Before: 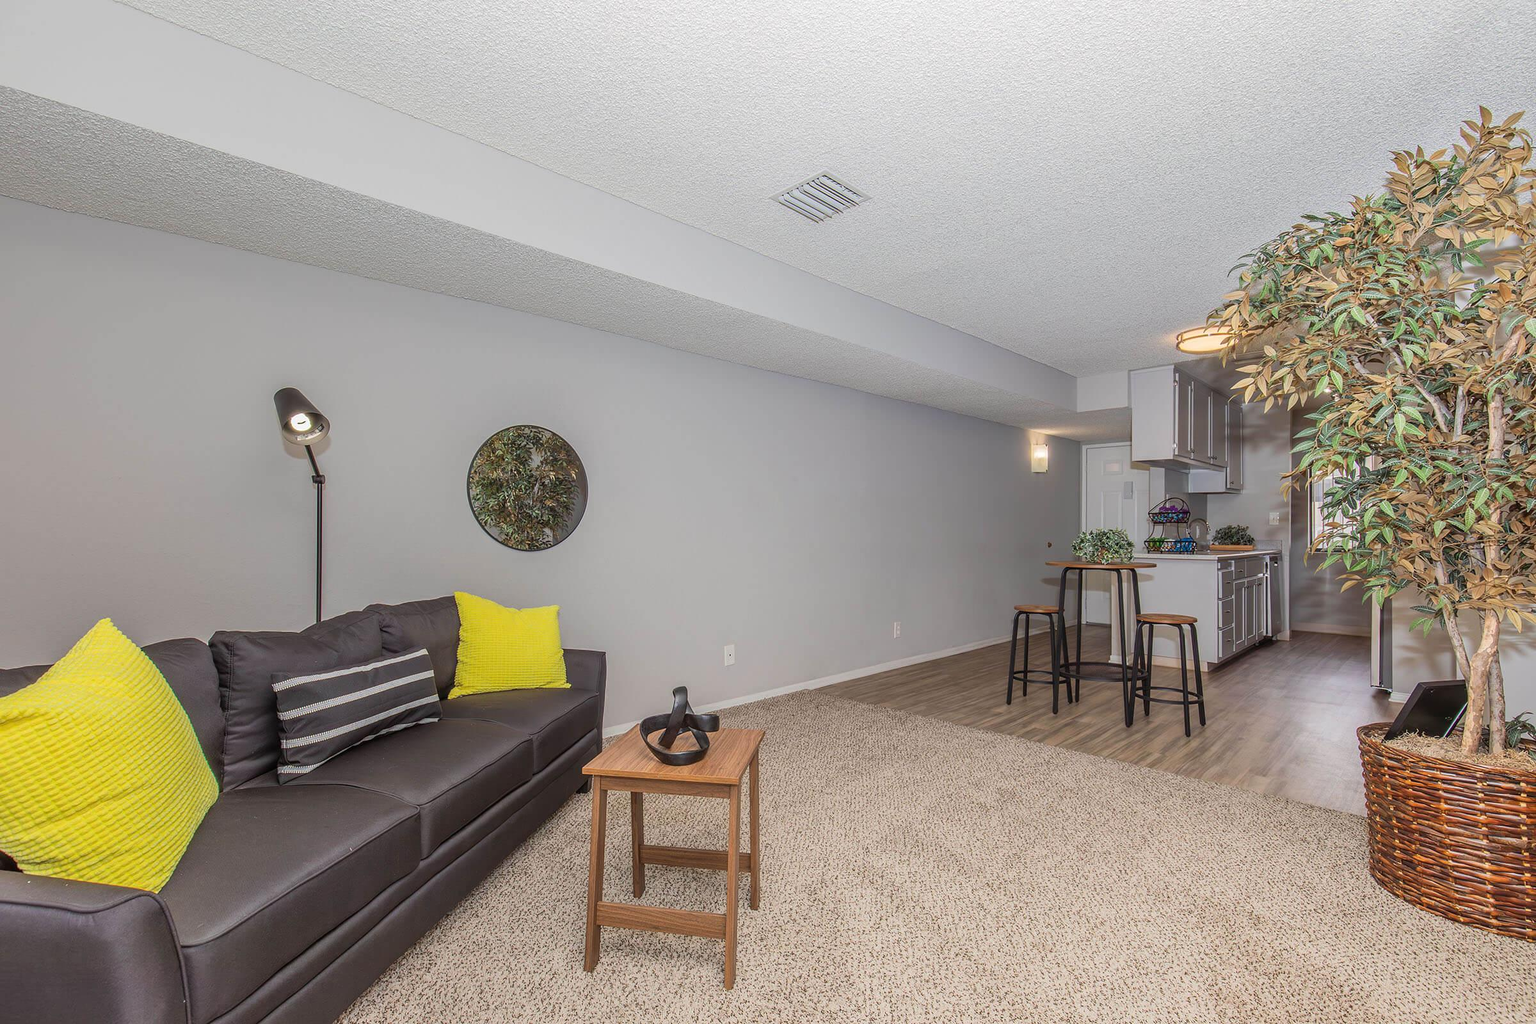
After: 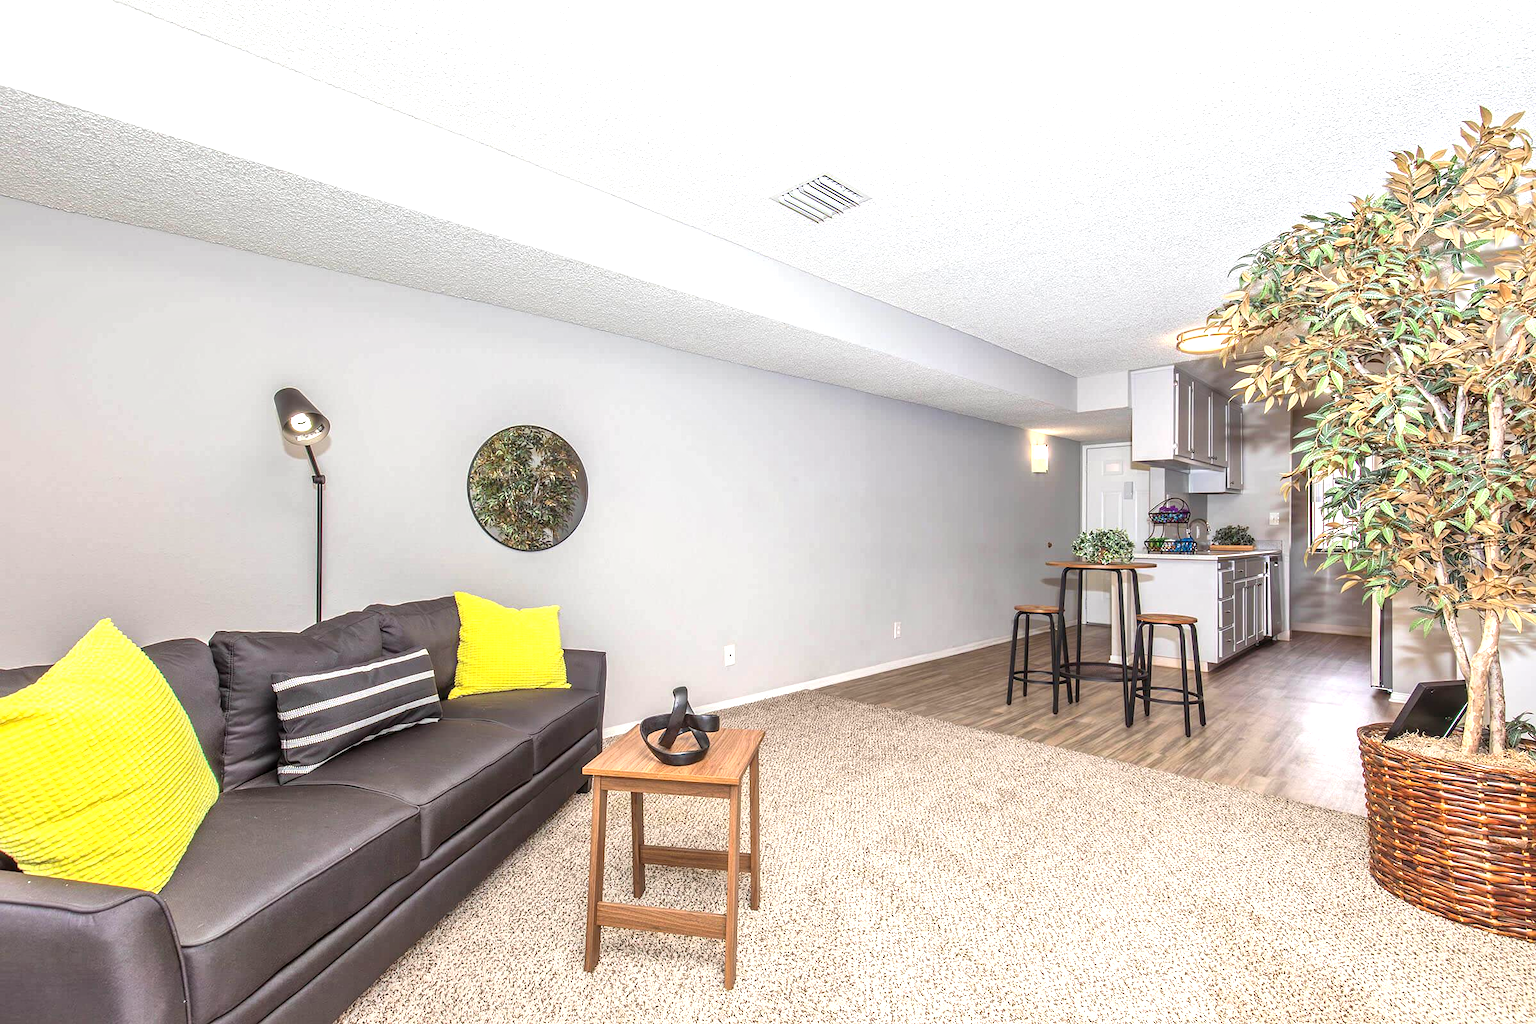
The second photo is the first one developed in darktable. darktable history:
exposure: exposure 1.001 EV, compensate exposure bias true, compensate highlight preservation false
local contrast: mode bilateral grid, contrast 19, coarseness 51, detail 133%, midtone range 0.2
